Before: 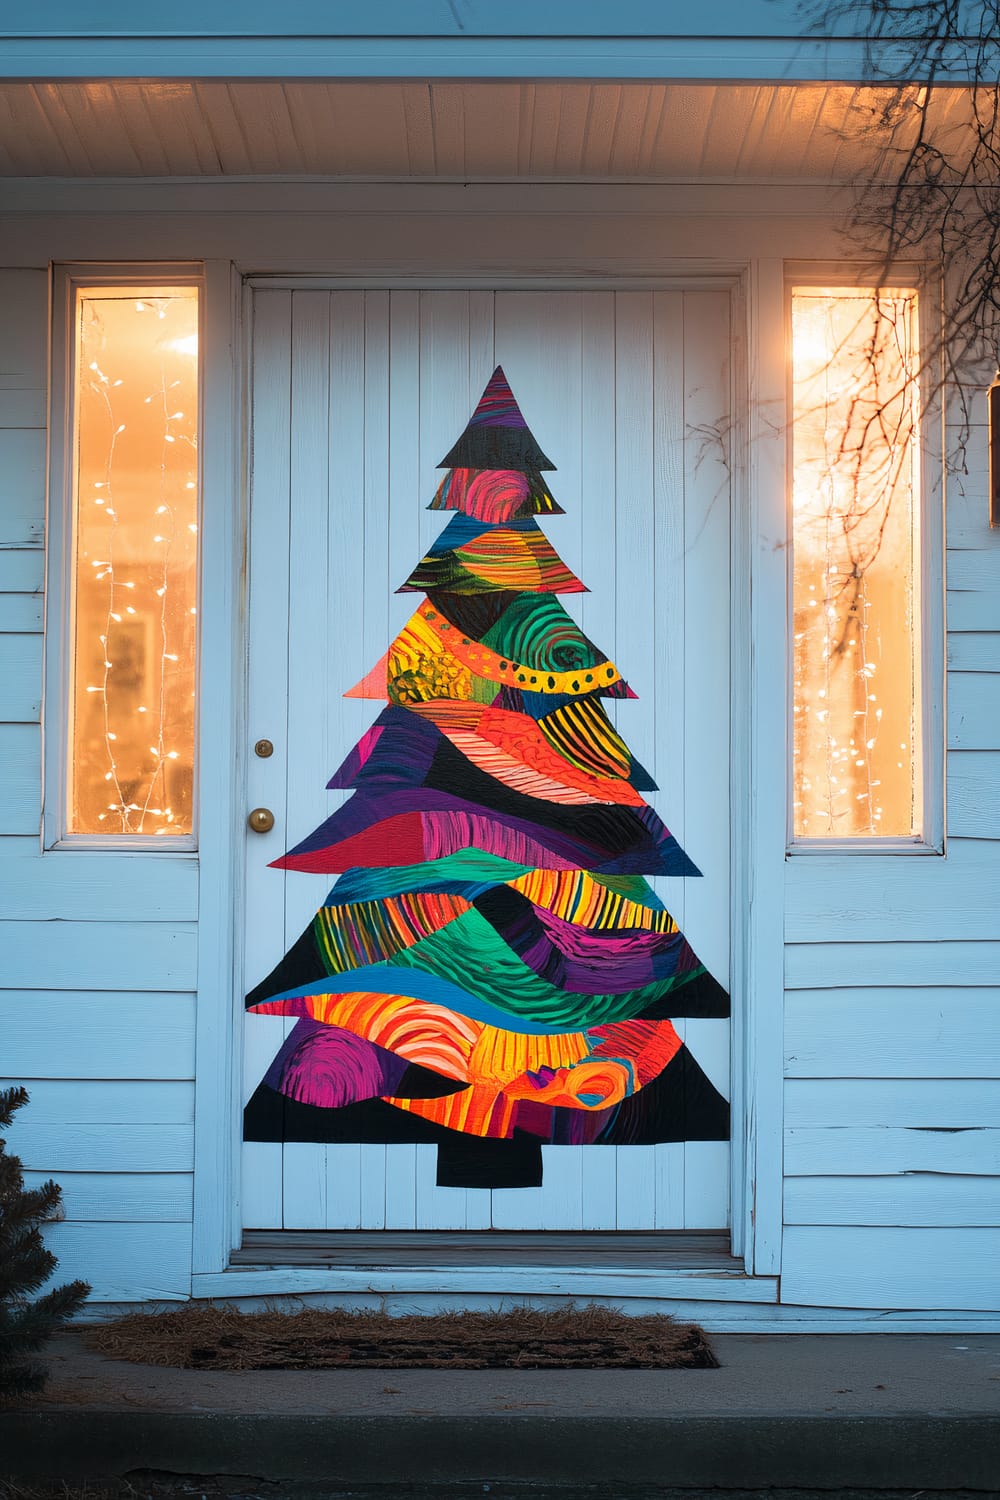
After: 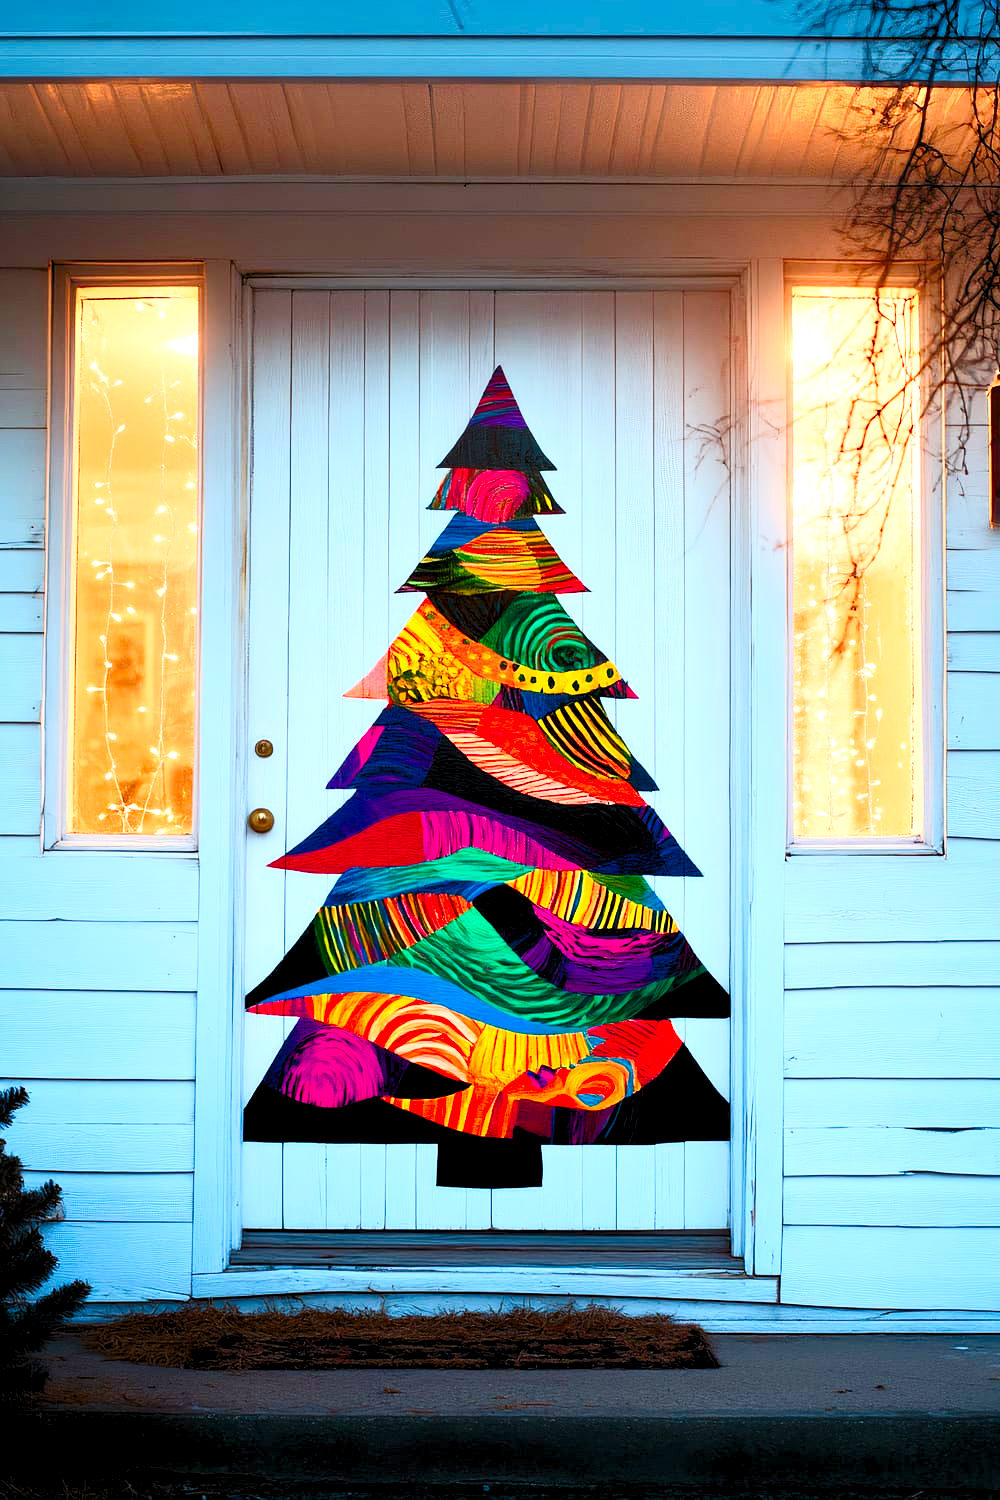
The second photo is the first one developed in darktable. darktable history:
color balance rgb: shadows lift › chroma 1.019%, shadows lift › hue 31.19°, highlights gain › luminance 0.407%, highlights gain › chroma 0.409%, highlights gain › hue 42.35°, perceptual saturation grading › global saturation 20%, perceptual saturation grading › highlights -25.46%, perceptual saturation grading › shadows 26.171%, contrast -9.4%
levels: levels [0.044, 0.416, 0.908]
contrast brightness saturation: contrast 0.41, brightness 0.047, saturation 0.258
exposure: exposure -0.17 EV, compensate highlight preservation false
